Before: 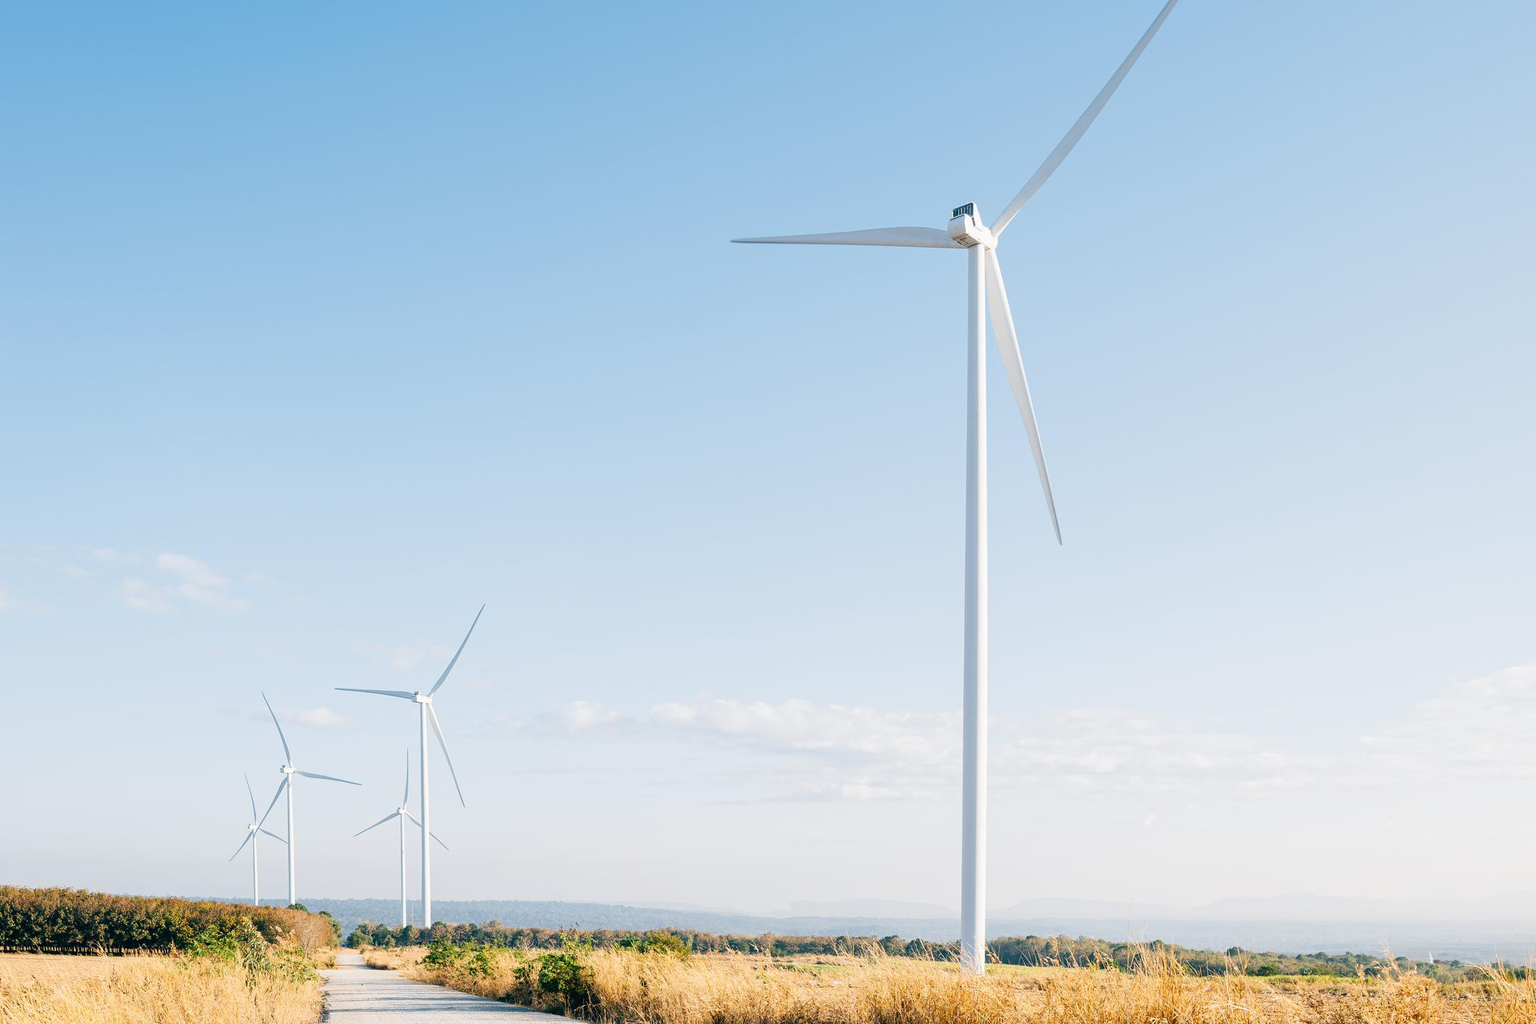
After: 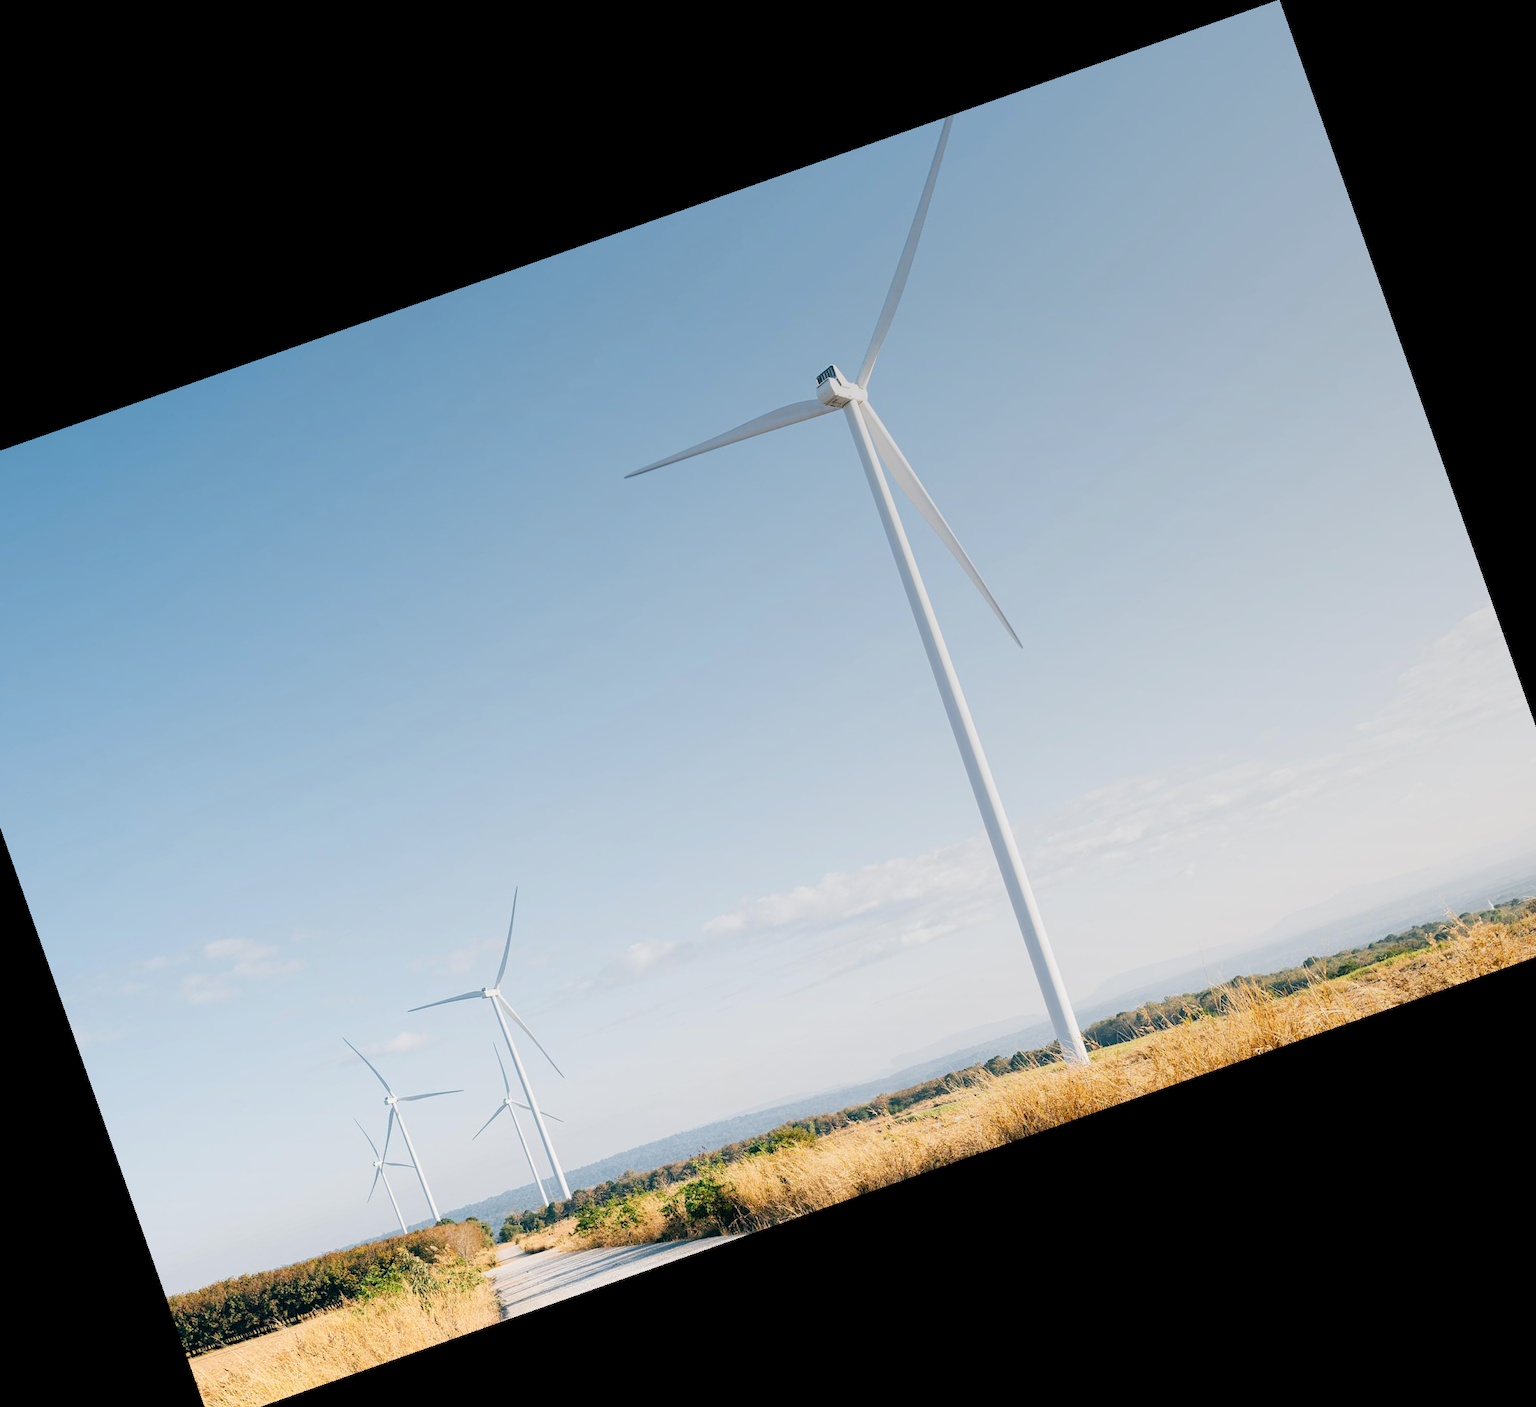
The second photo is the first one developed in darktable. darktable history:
white balance: emerald 1
graduated density: rotation -0.352°, offset 57.64
crop and rotate: angle 19.43°, left 6.812%, right 4.125%, bottom 1.087%
